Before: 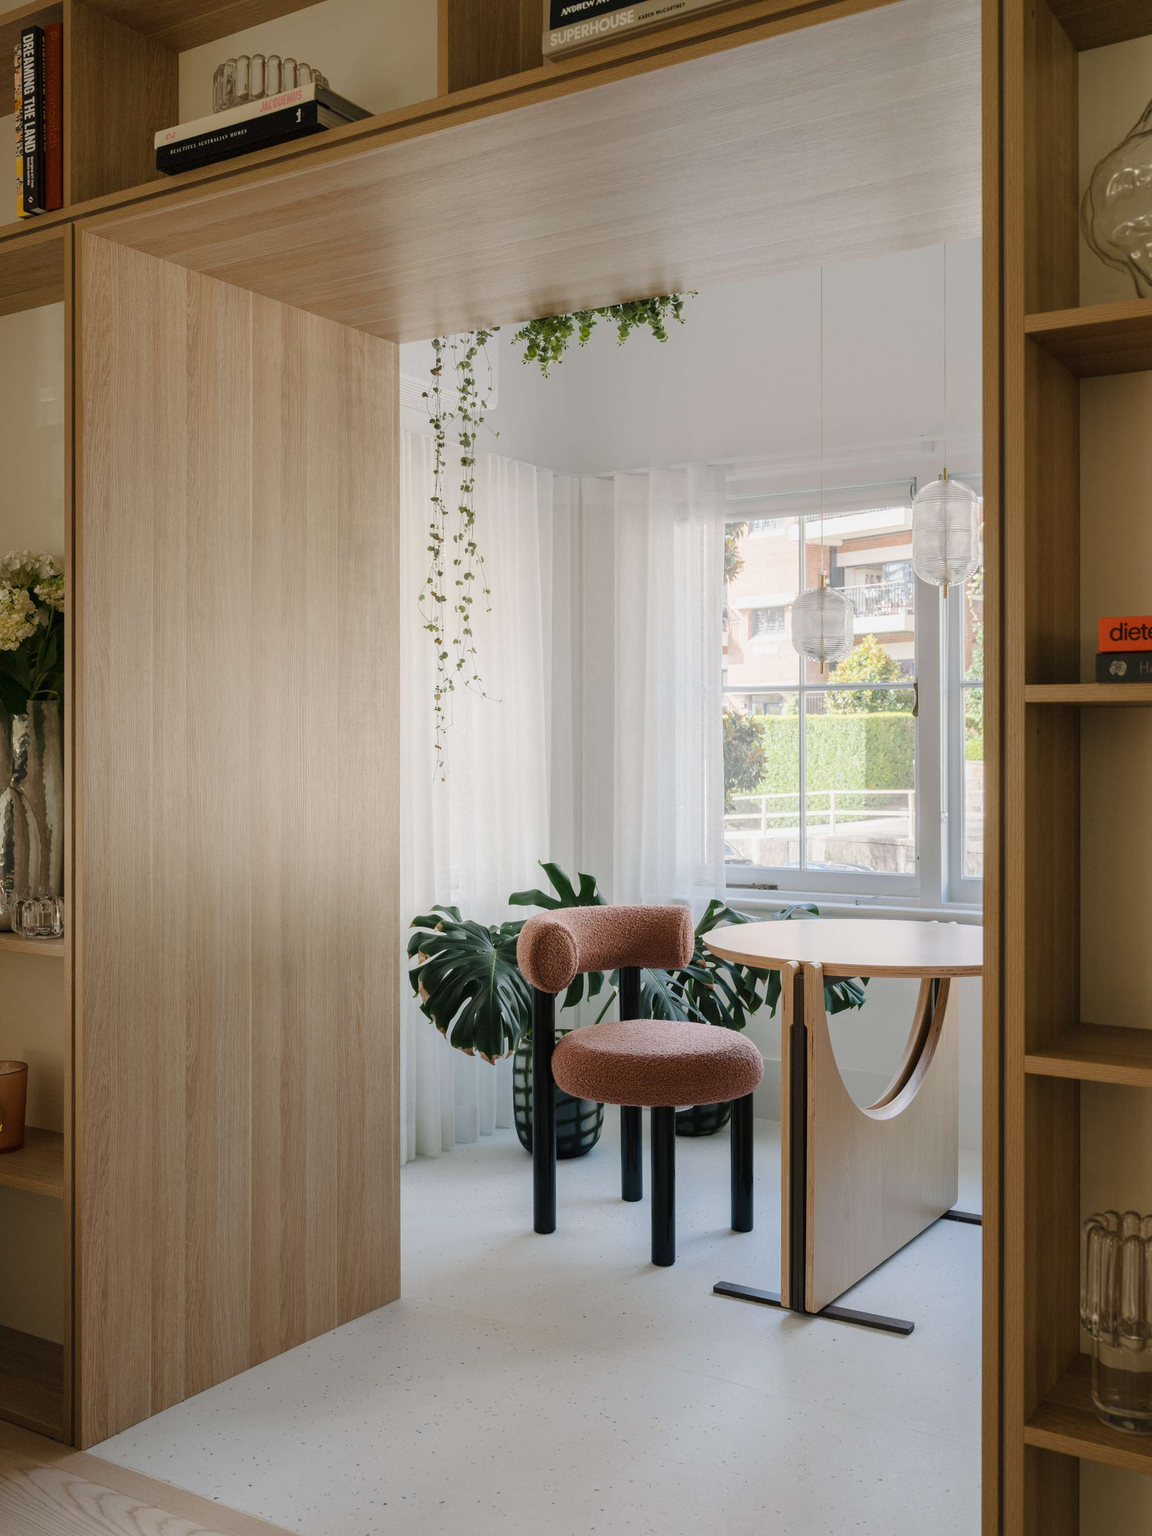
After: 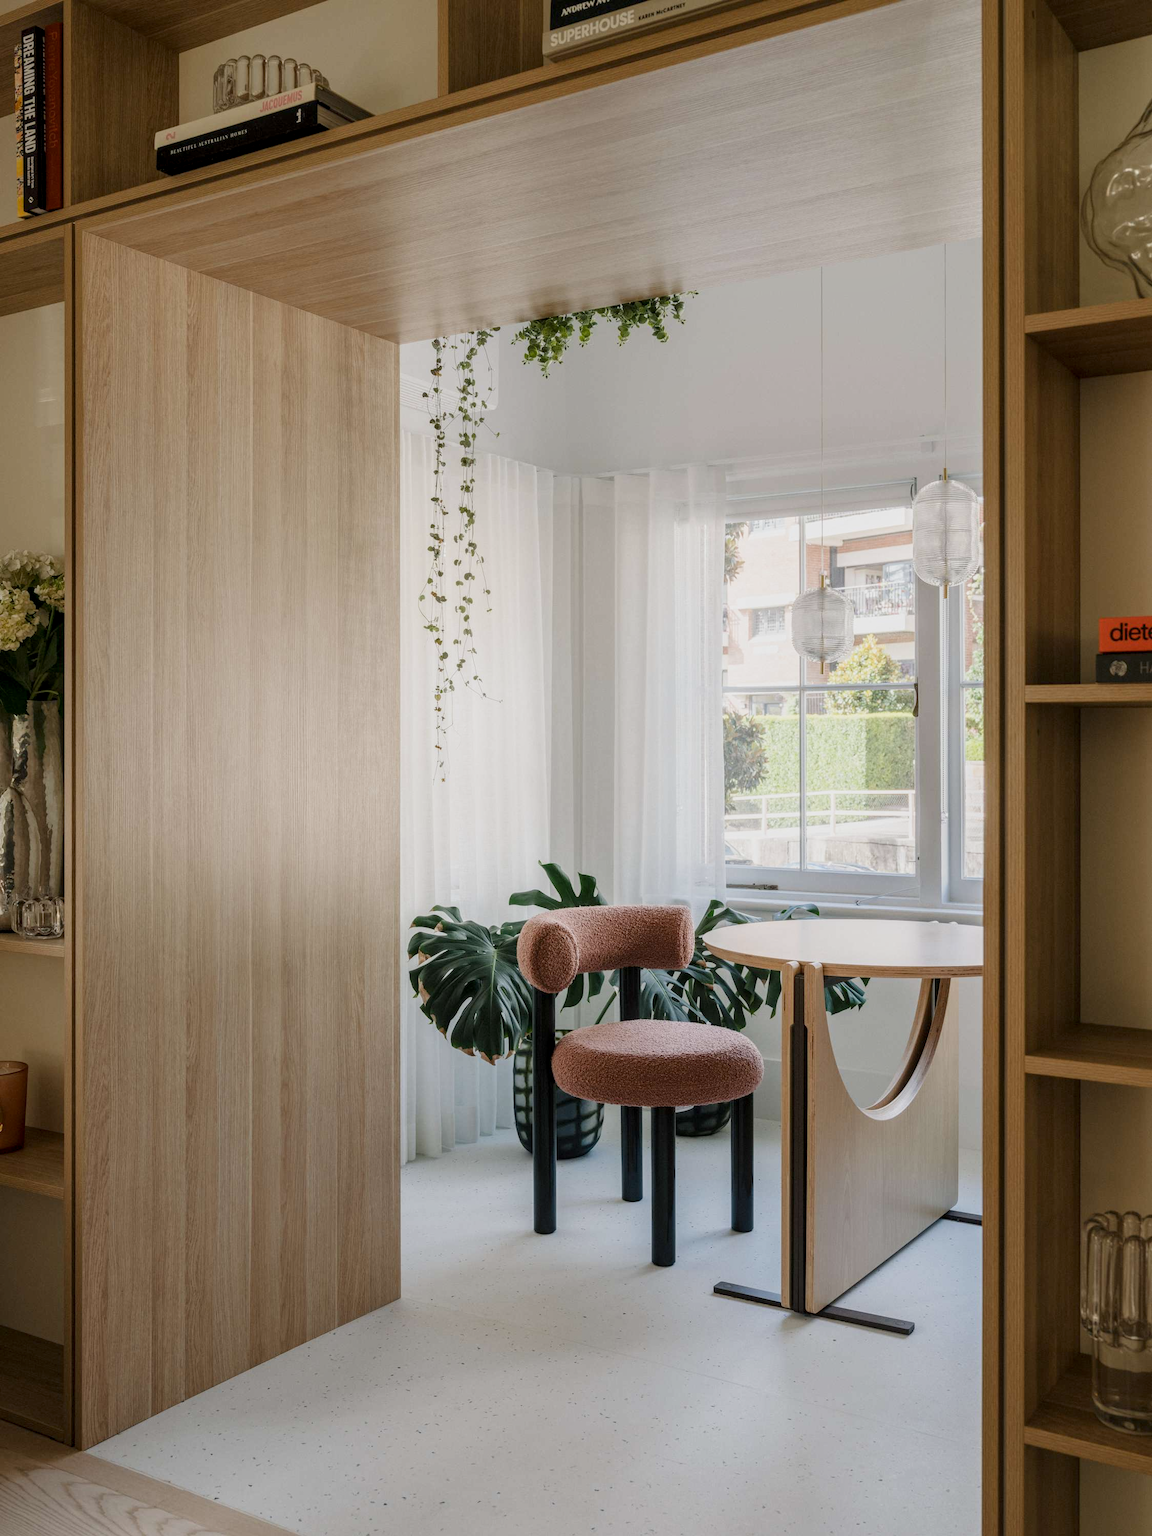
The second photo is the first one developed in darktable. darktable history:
sigmoid: contrast 1.22, skew 0.65
local contrast: on, module defaults
